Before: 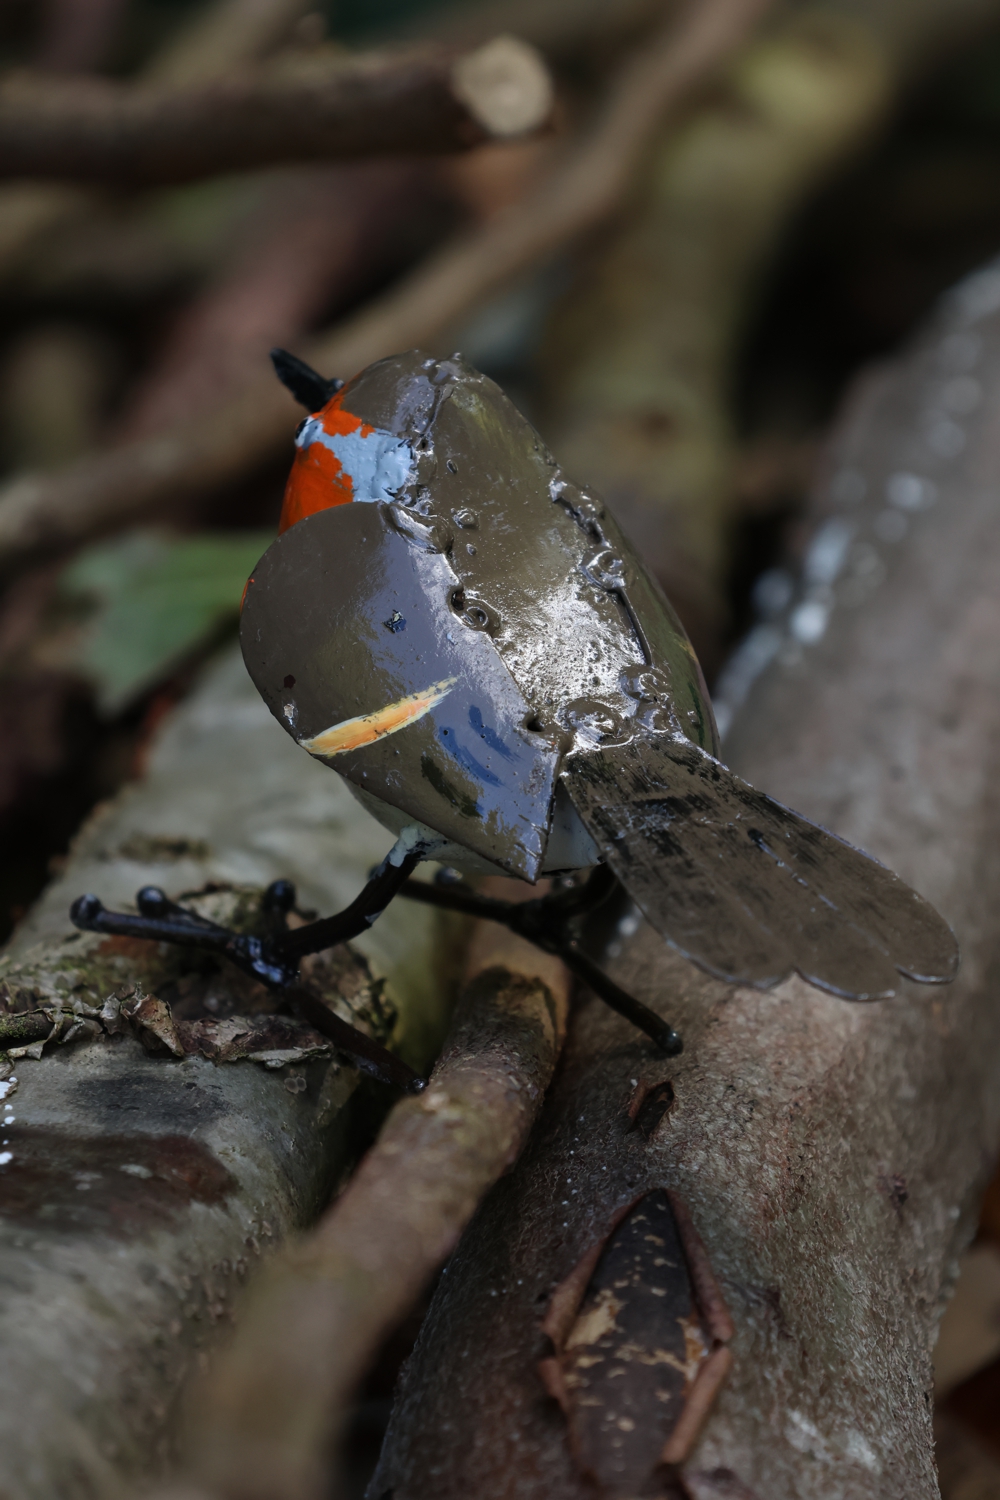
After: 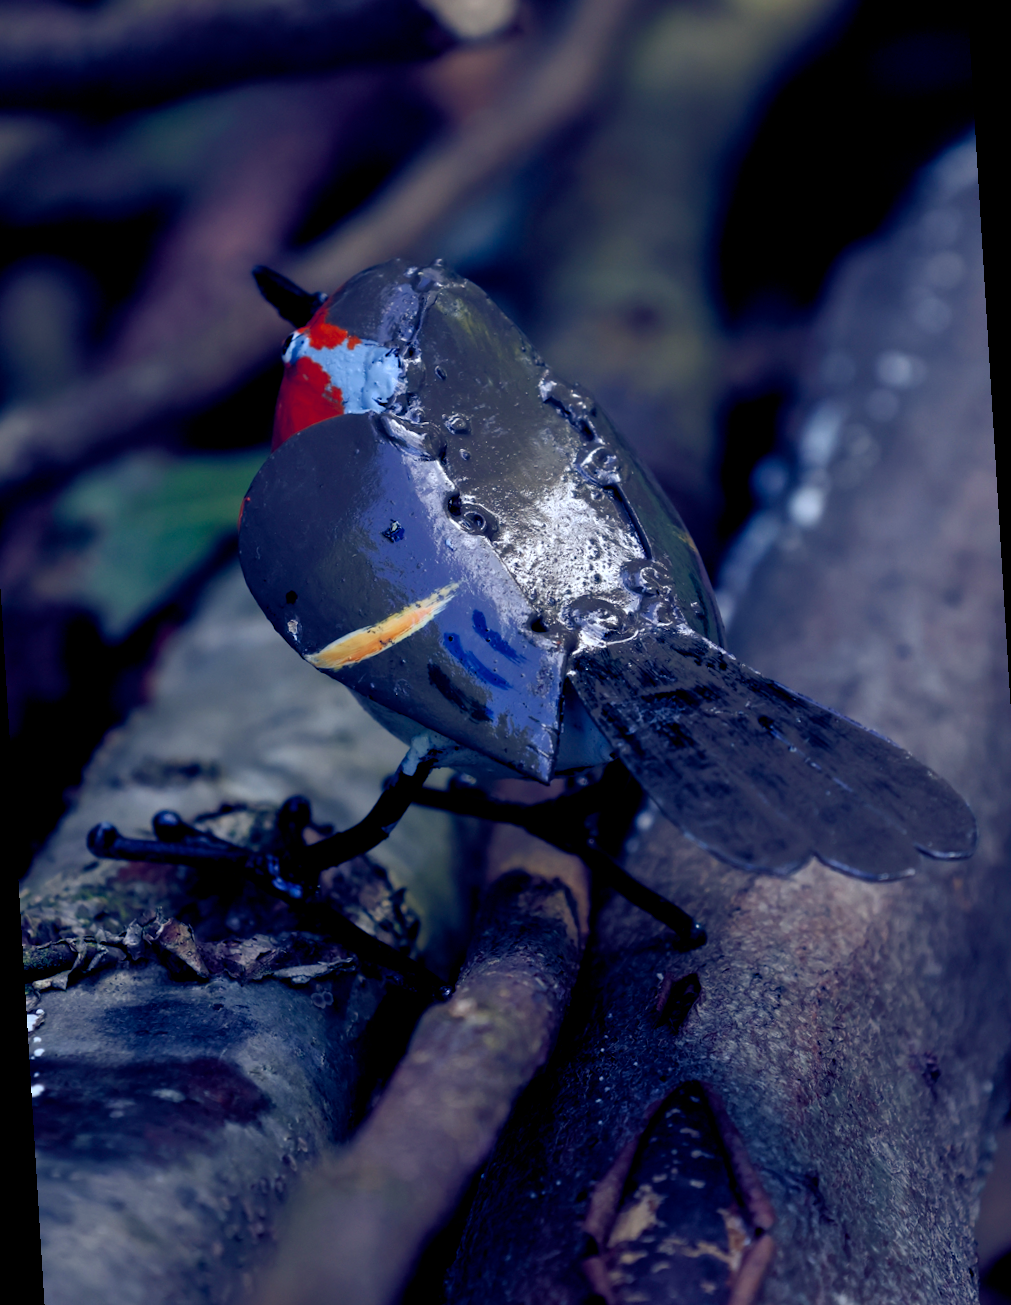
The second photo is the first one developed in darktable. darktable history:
rotate and perspective: rotation -3.52°, crop left 0.036, crop right 0.964, crop top 0.081, crop bottom 0.919
color balance rgb: shadows lift › luminance -41.13%, shadows lift › chroma 14.13%, shadows lift › hue 260°, power › luminance -3.76%, power › chroma 0.56%, power › hue 40.37°, highlights gain › luminance 16.81%, highlights gain › chroma 2.94%, highlights gain › hue 260°, global offset › luminance -0.29%, global offset › chroma 0.31%, global offset › hue 260°, perceptual saturation grading › global saturation 20%, perceptual saturation grading › highlights -13.92%, perceptual saturation grading › shadows 50%
